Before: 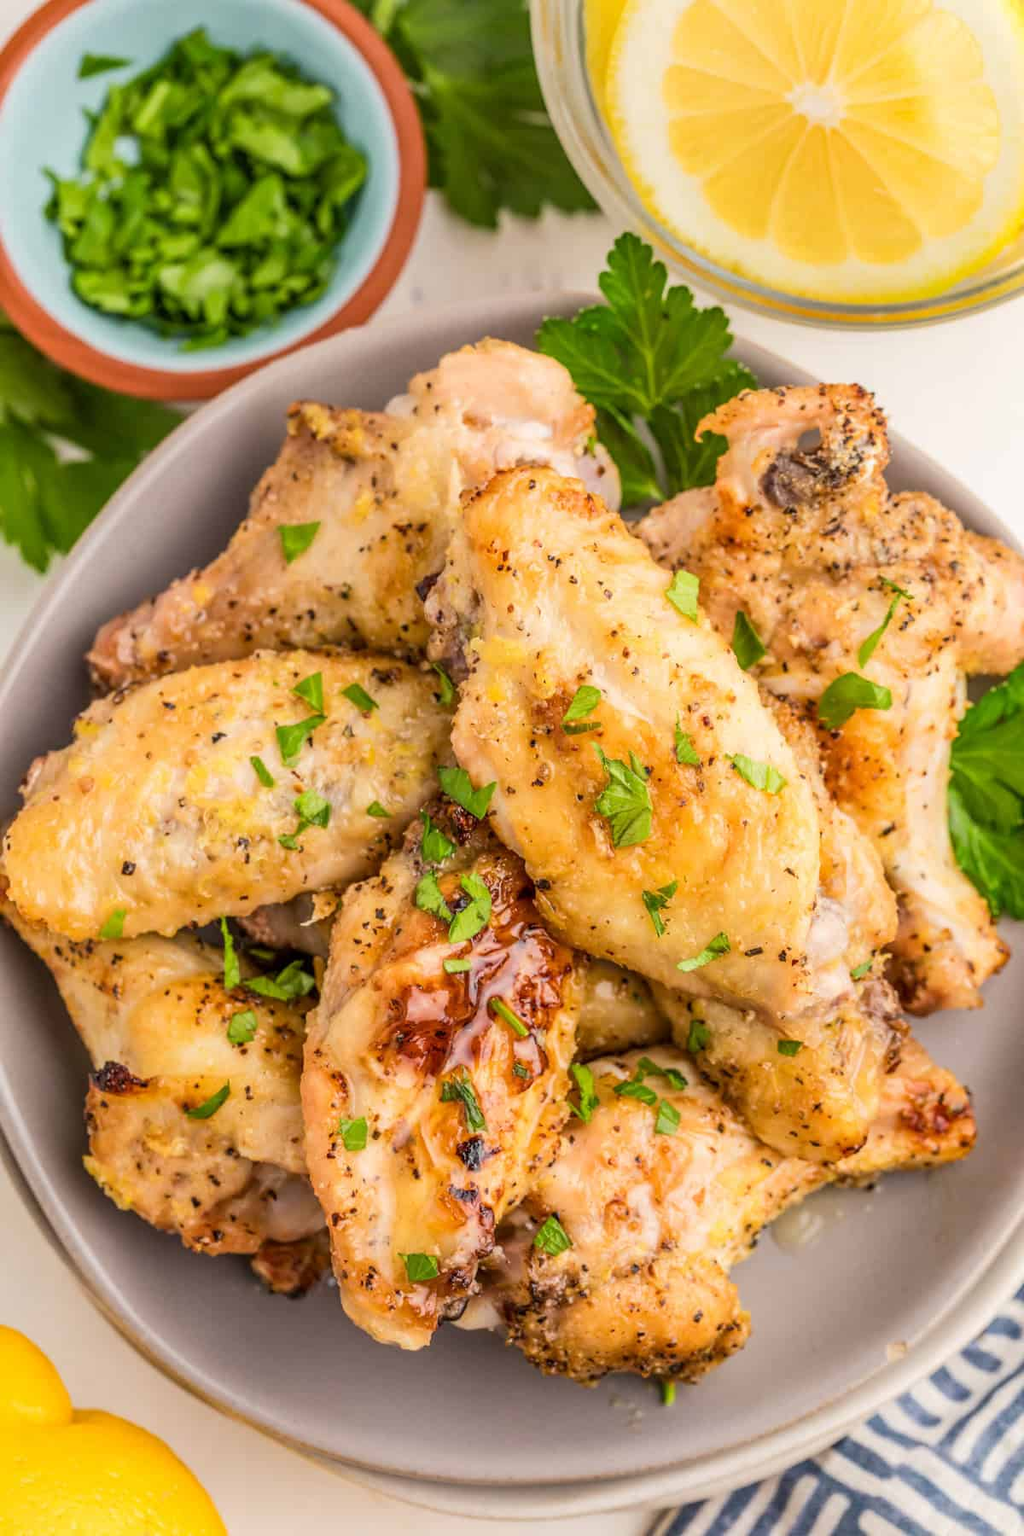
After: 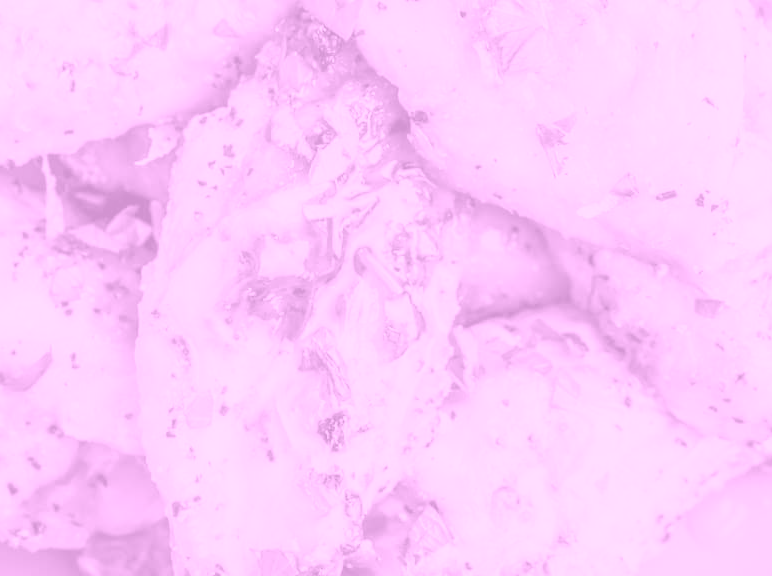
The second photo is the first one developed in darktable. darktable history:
colorize: hue 331.2°, saturation 75%, source mix 30.28%, lightness 70.52%, version 1
crop: left 18.091%, top 51.13%, right 17.525%, bottom 16.85%
color balance: contrast -15%
base curve: curves: ch0 [(0, 0) (0.088, 0.125) (0.176, 0.251) (0.354, 0.501) (0.613, 0.749) (1, 0.877)], preserve colors none
exposure: compensate exposure bias true, compensate highlight preservation false
